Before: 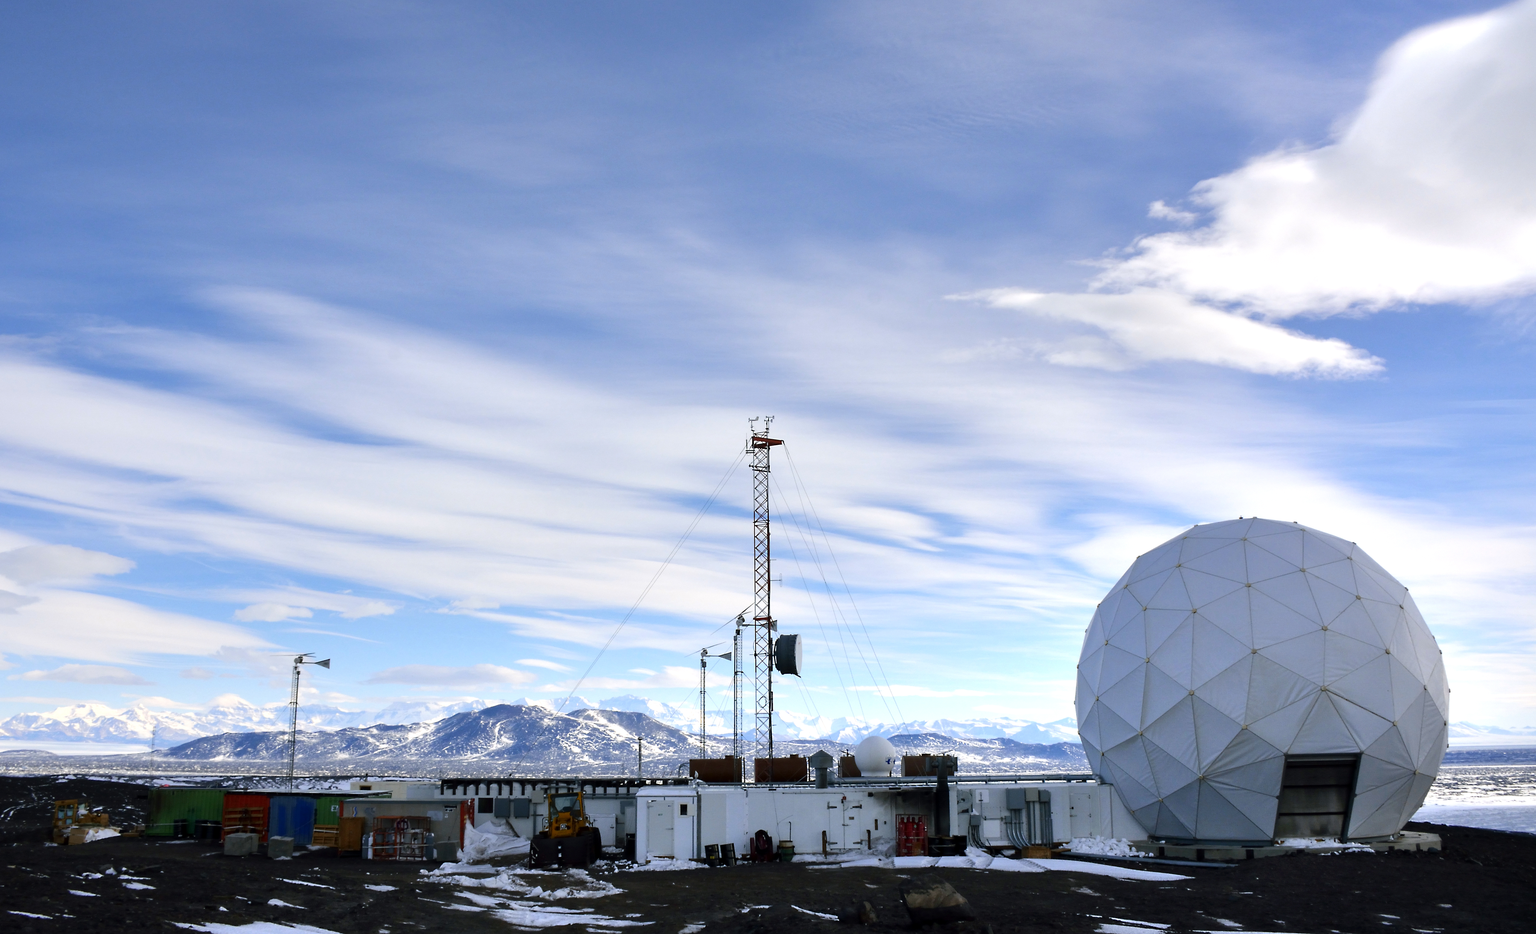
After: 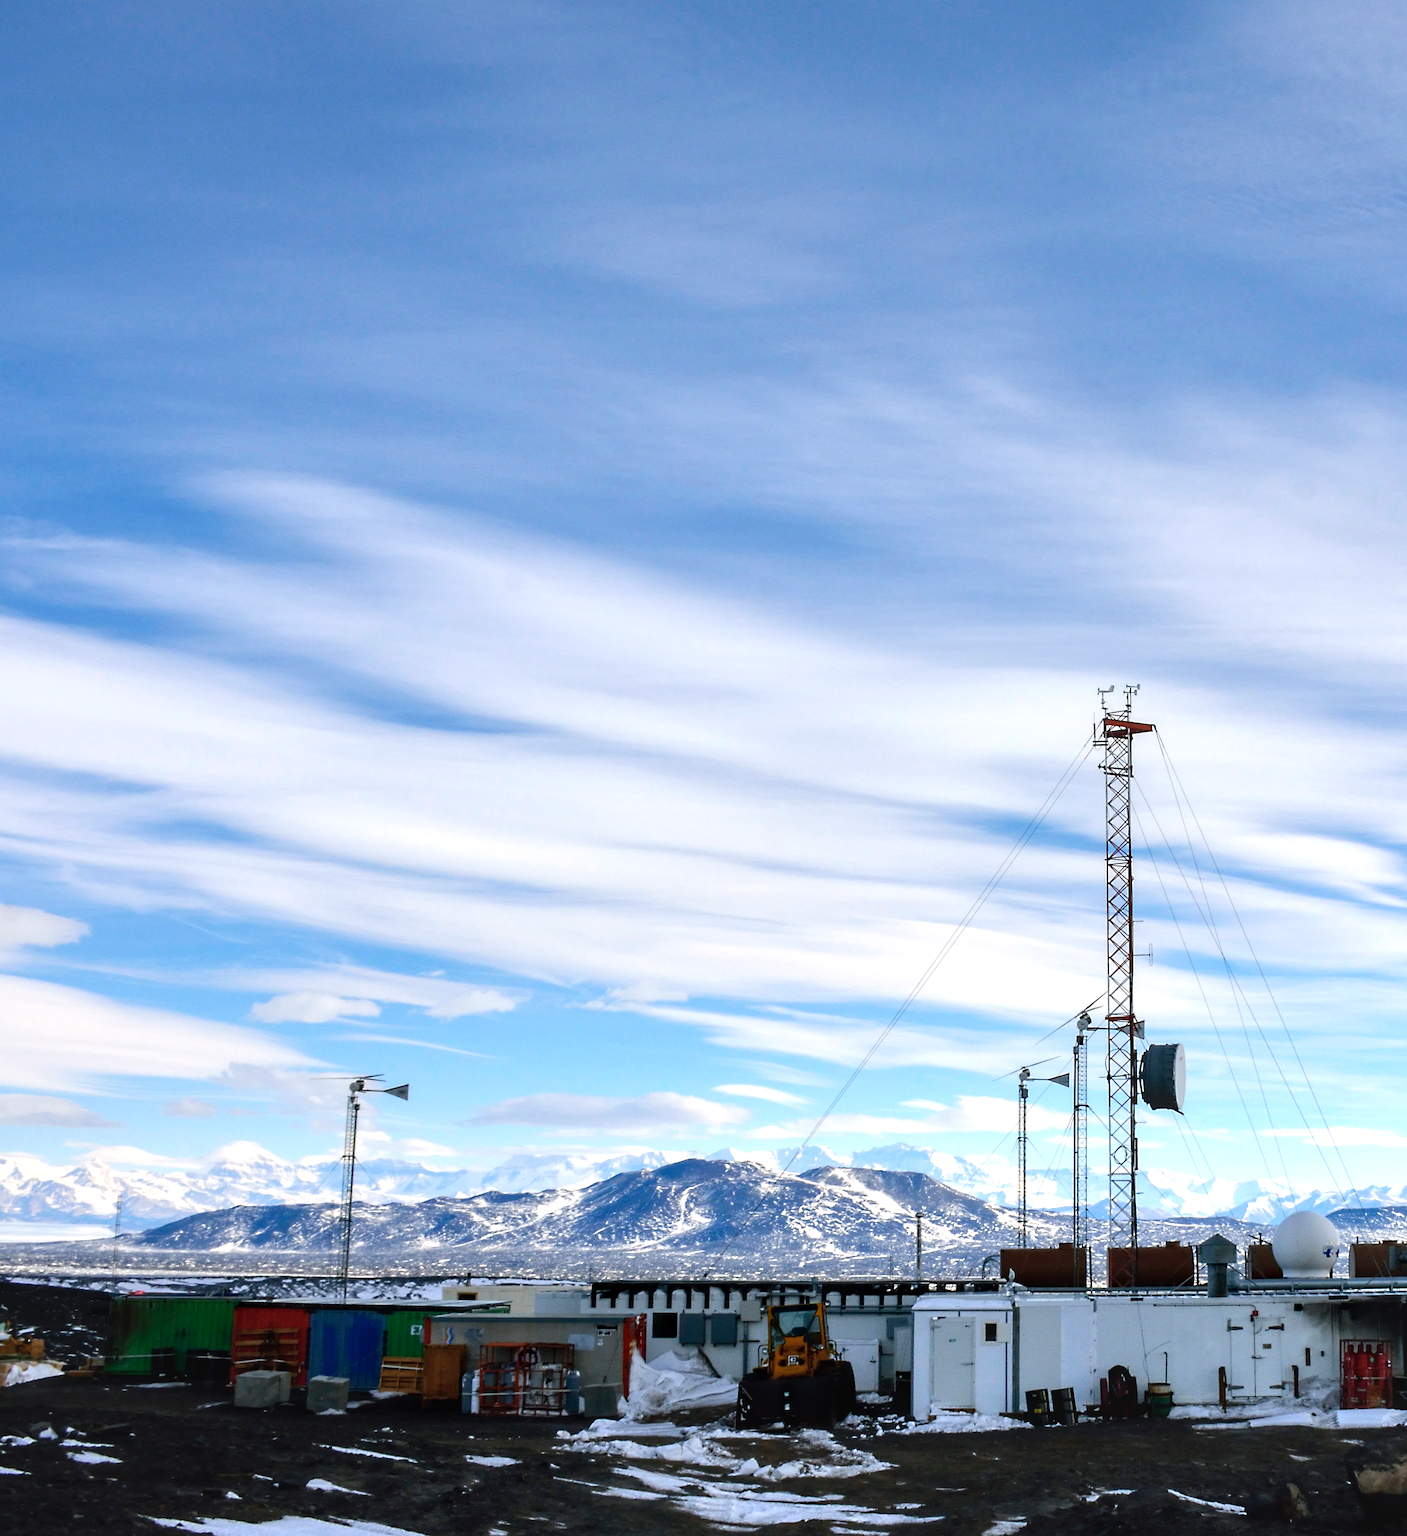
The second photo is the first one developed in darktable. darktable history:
exposure: exposure 0.203 EV, compensate highlight preservation false
local contrast: on, module defaults
crop: left 5.33%, right 38.996%
